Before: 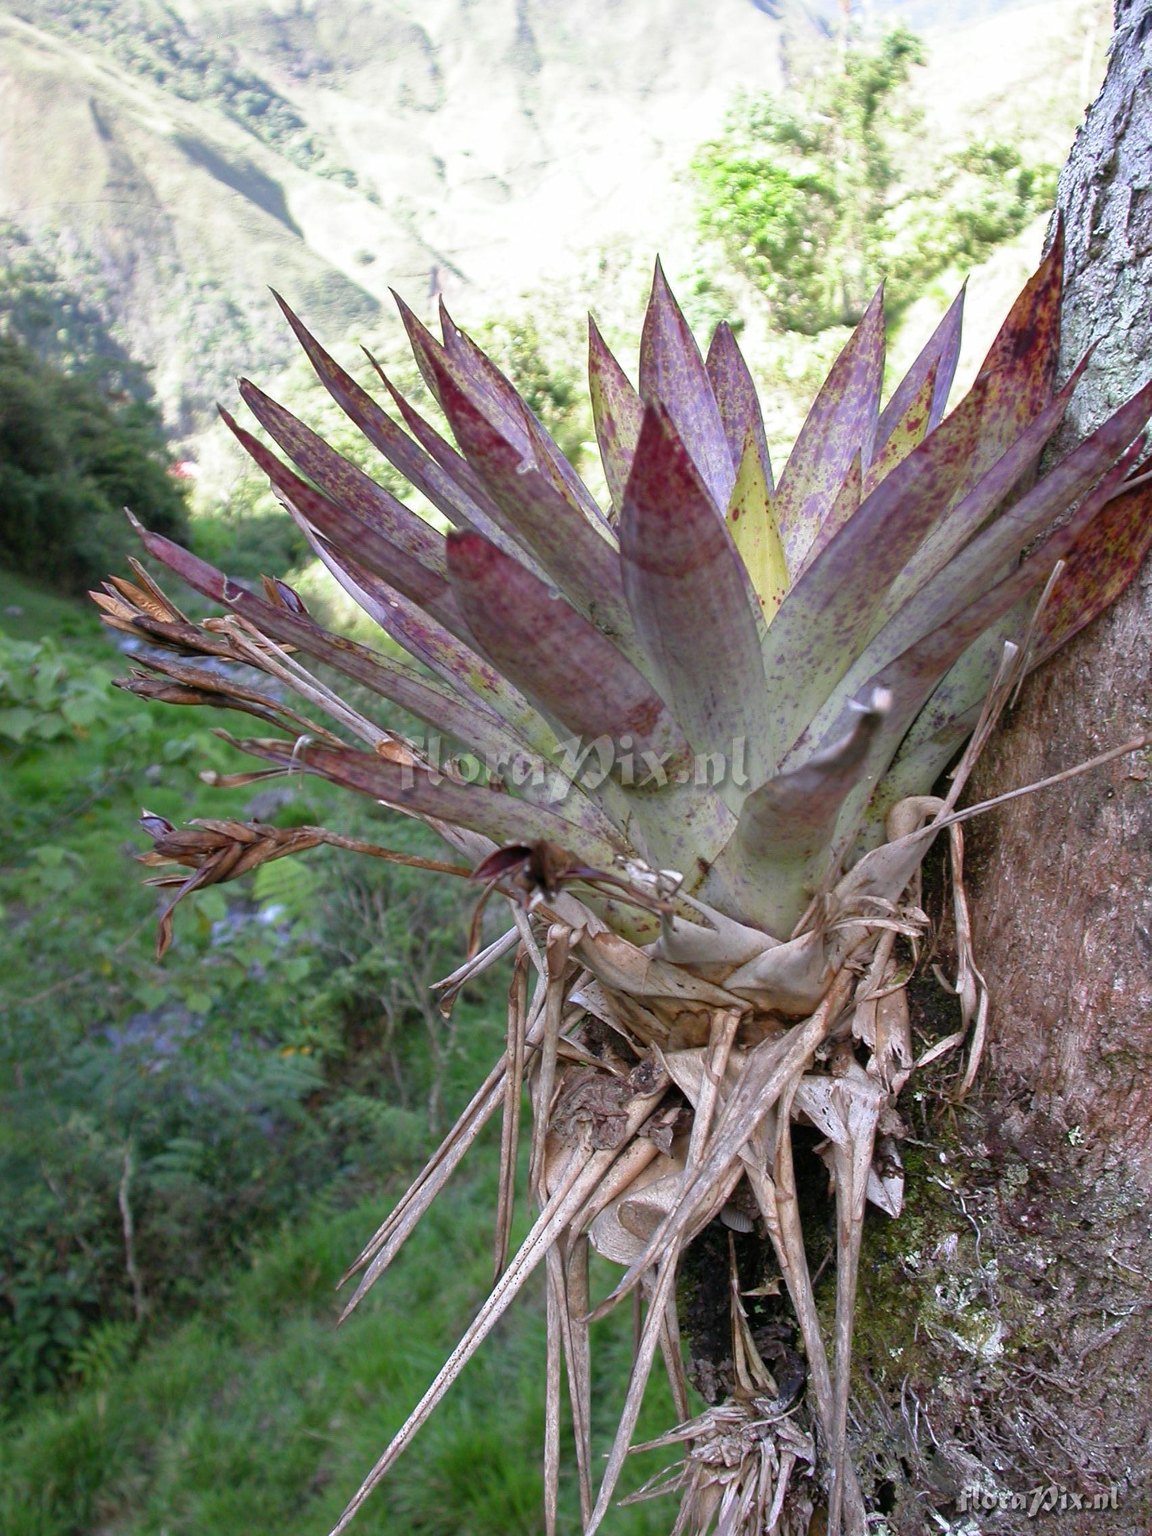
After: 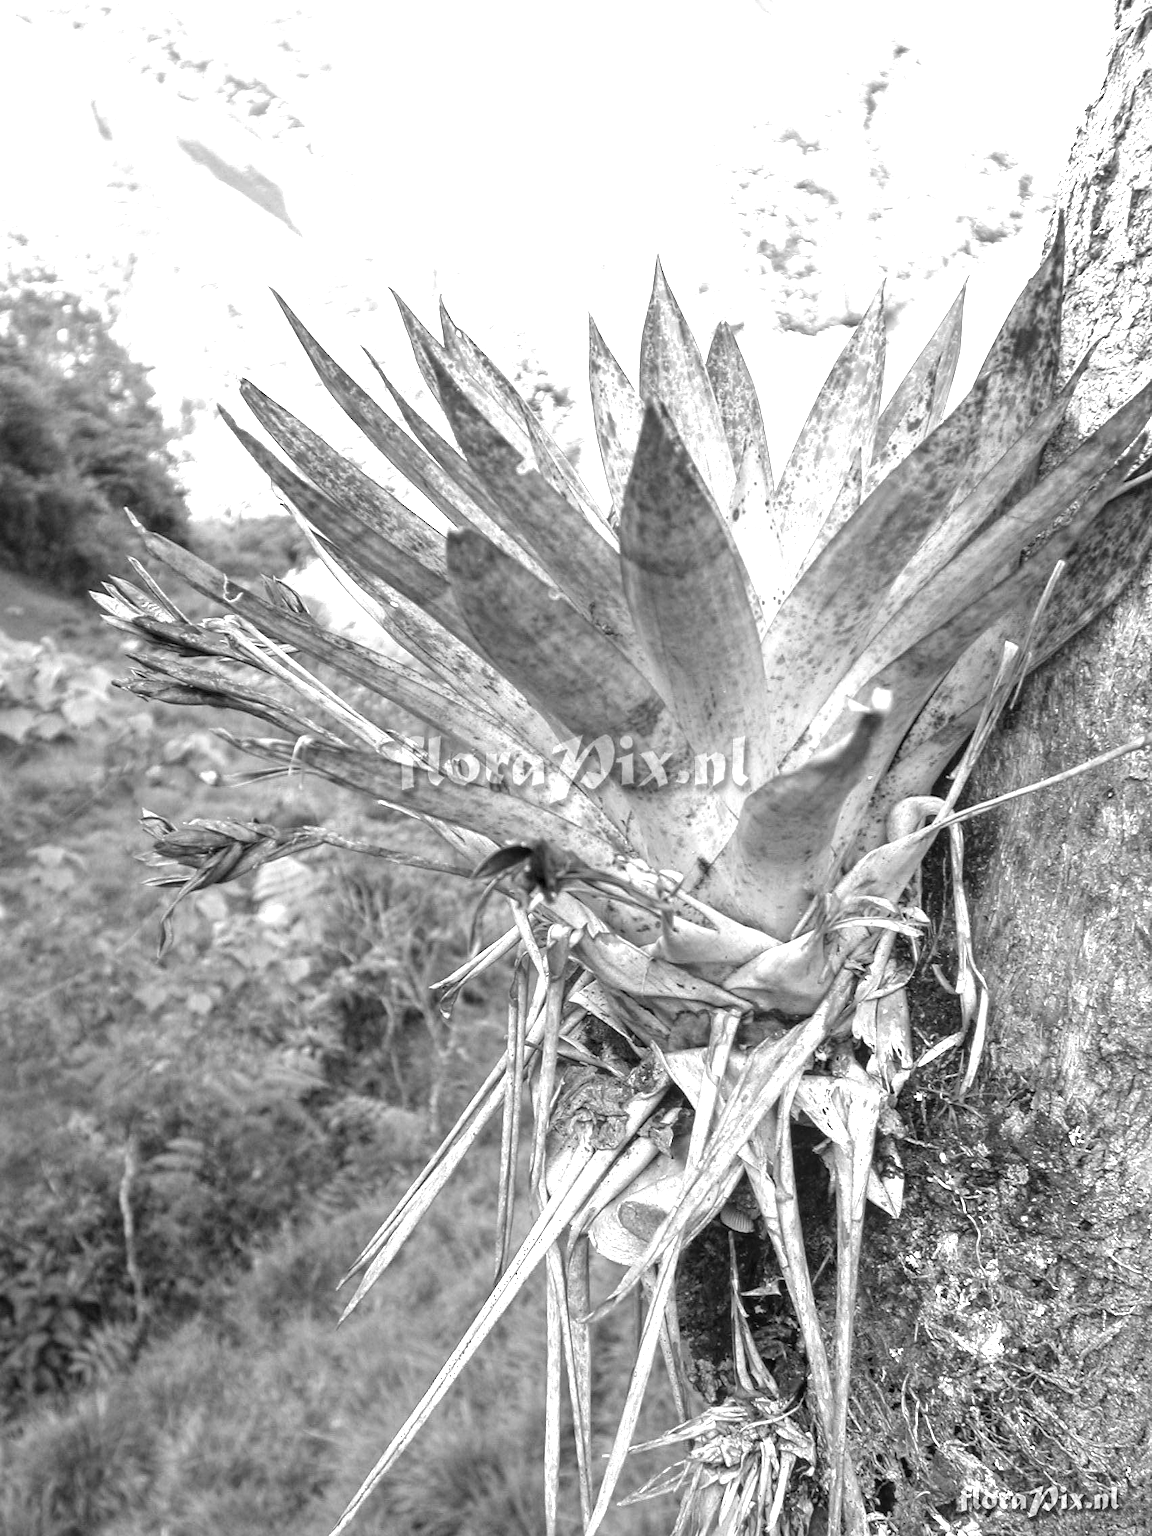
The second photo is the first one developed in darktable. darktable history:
local contrast: on, module defaults
monochrome: a -6.99, b 35.61, size 1.4
exposure: black level correction 0, exposure 1.3 EV, compensate highlight preservation false
